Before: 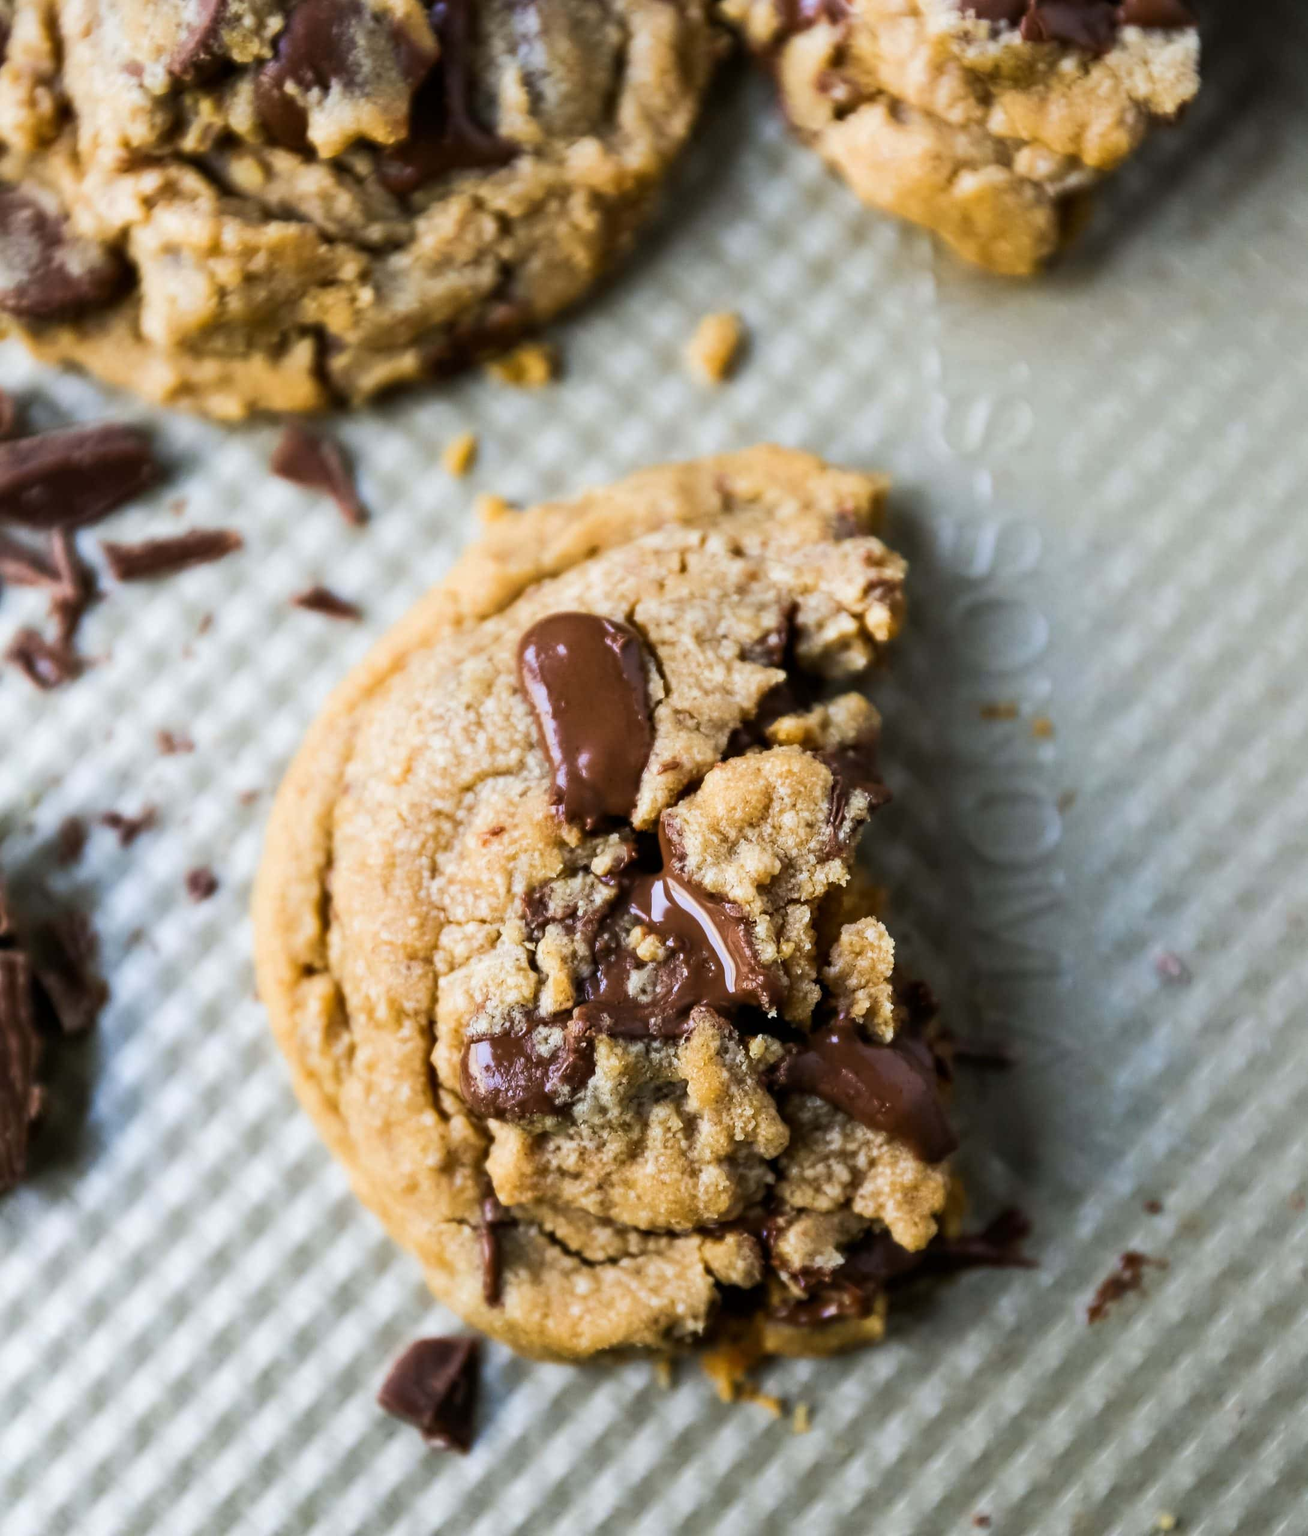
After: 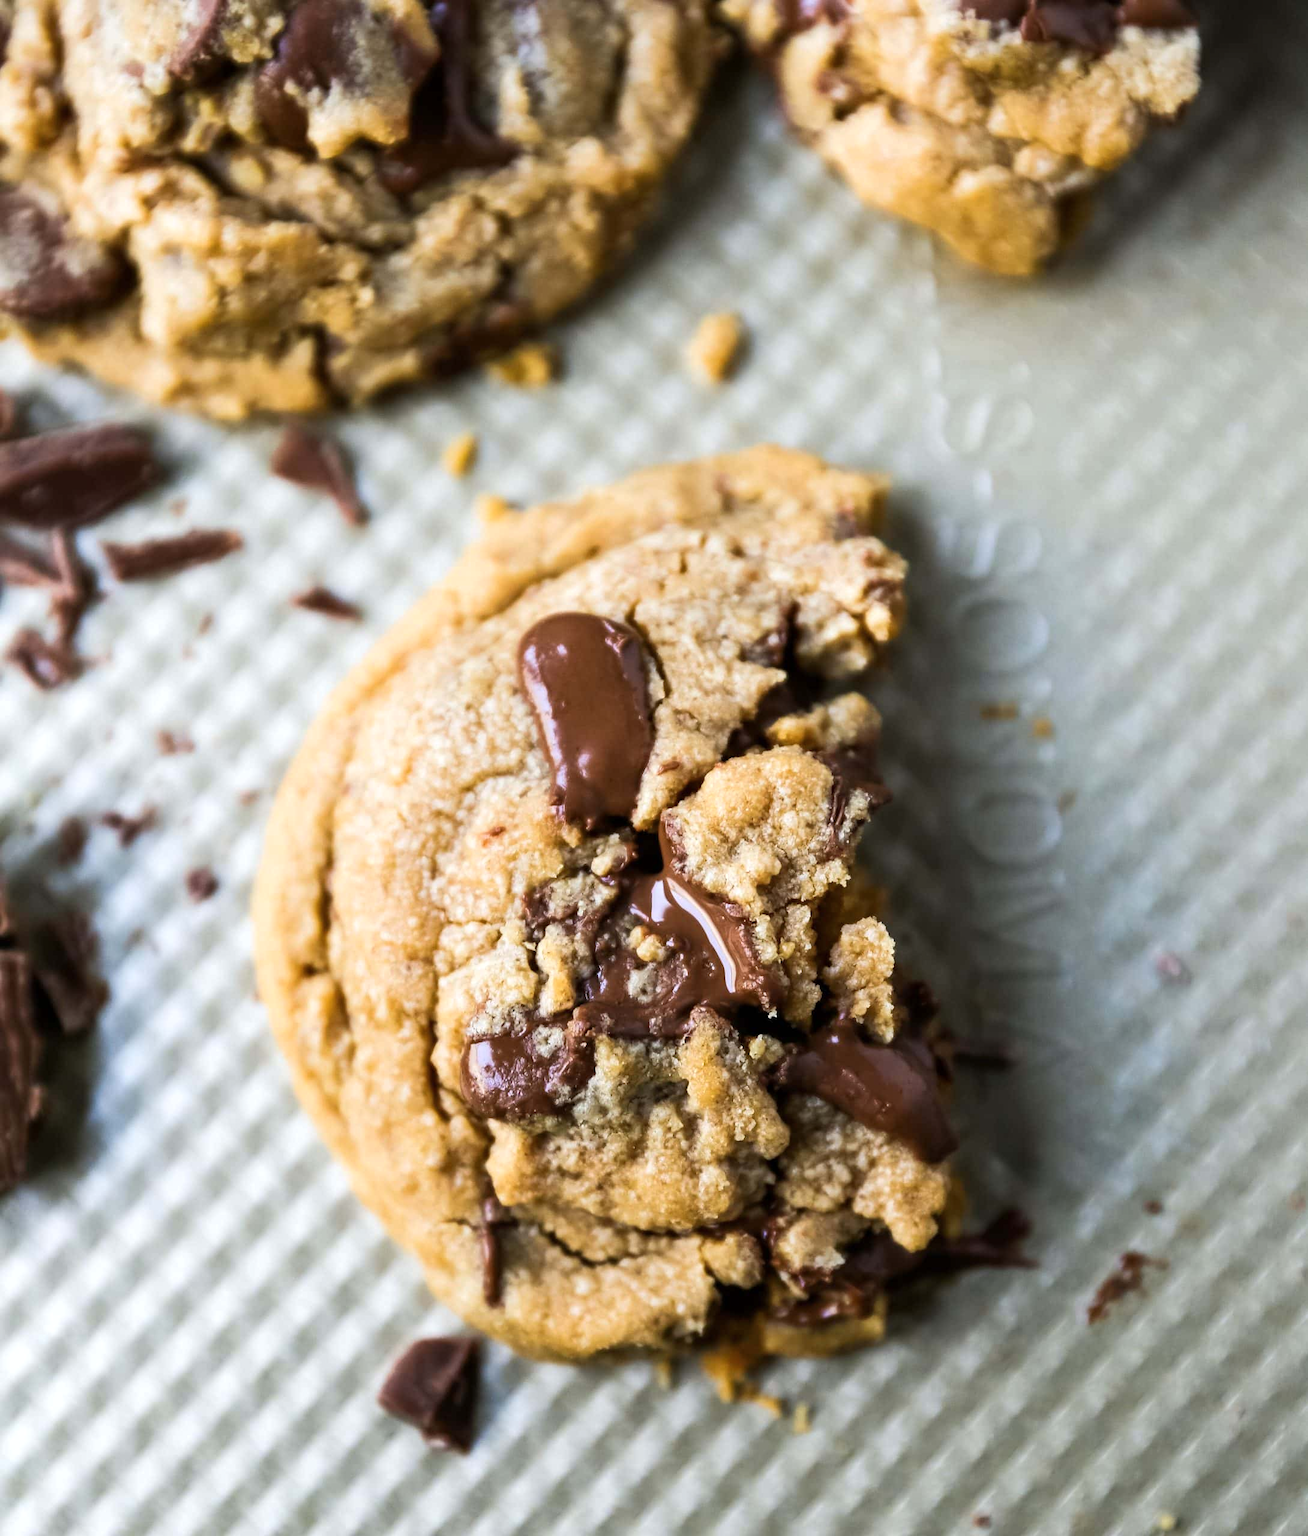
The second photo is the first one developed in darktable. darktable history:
exposure: exposure 0.2 EV, compensate highlight preservation false
contrast brightness saturation: saturation -0.04
tone equalizer: on, module defaults
